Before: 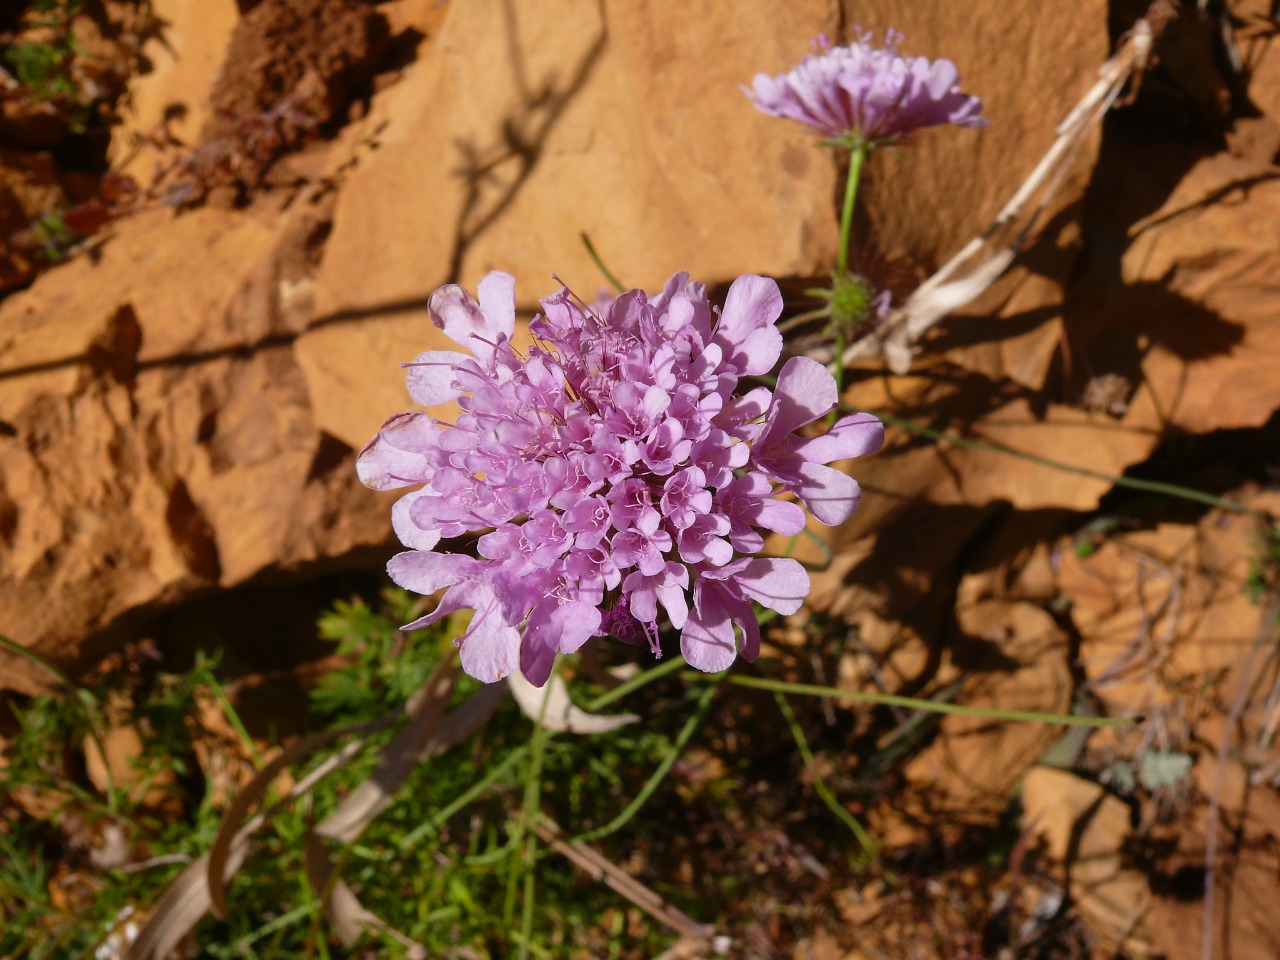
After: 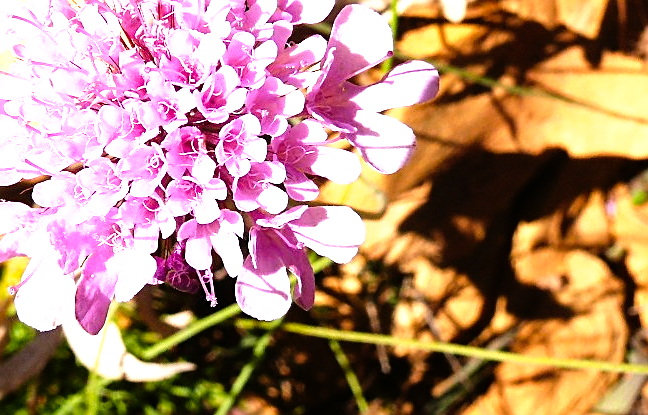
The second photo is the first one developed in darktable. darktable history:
exposure: black level correction 0, exposure 0.929 EV, compensate highlight preservation false
sharpen: on, module defaults
crop: left 34.801%, top 36.695%, right 14.561%, bottom 20.03%
tone equalizer: -8 EV -0.725 EV, -7 EV -0.71 EV, -6 EV -0.597 EV, -5 EV -0.383 EV, -3 EV 0.403 EV, -2 EV 0.6 EV, -1 EV 0.7 EV, +0 EV 0.754 EV
tone curve: curves: ch0 [(0, 0) (0.003, 0.001) (0.011, 0.005) (0.025, 0.011) (0.044, 0.02) (0.069, 0.031) (0.1, 0.045) (0.136, 0.077) (0.177, 0.124) (0.224, 0.181) (0.277, 0.245) (0.335, 0.316) (0.399, 0.393) (0.468, 0.477) (0.543, 0.568) (0.623, 0.666) (0.709, 0.771) (0.801, 0.871) (0.898, 0.965) (1, 1)], preserve colors none
